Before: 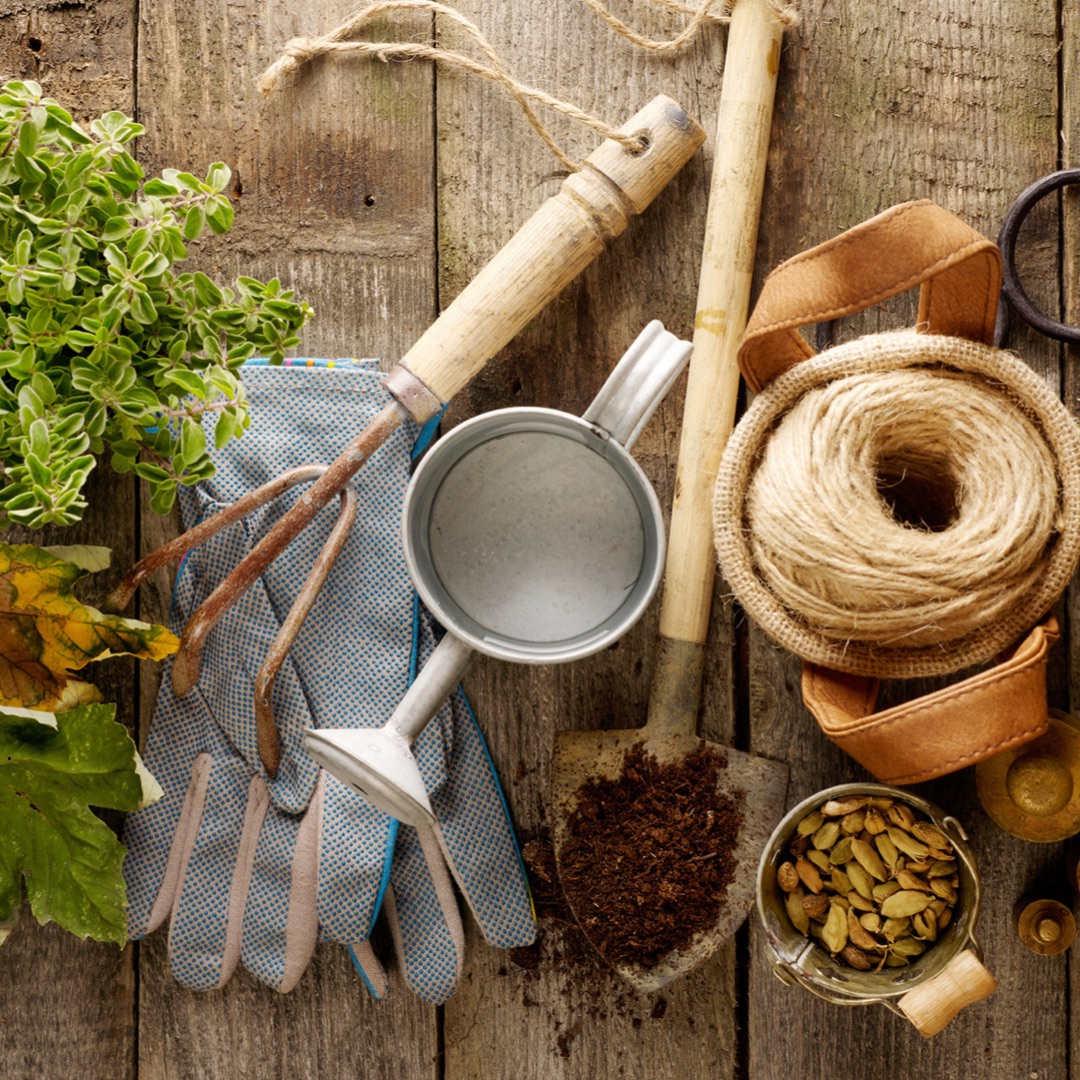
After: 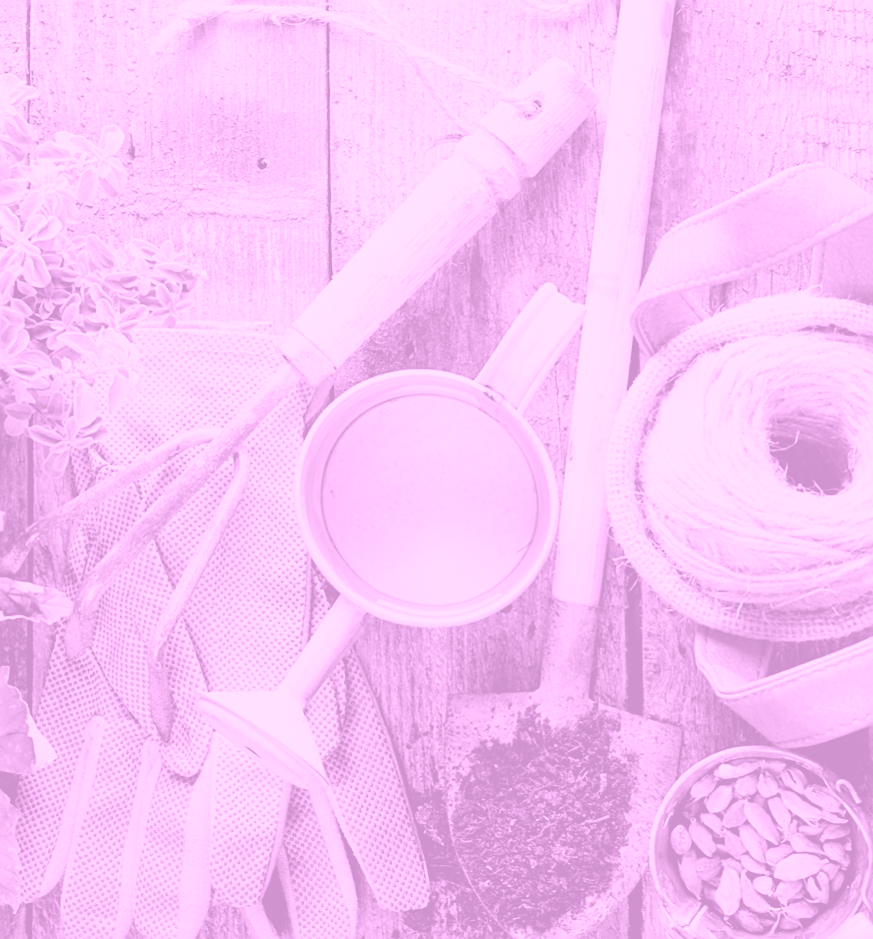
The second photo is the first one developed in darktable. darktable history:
white balance: red 0.967, blue 1.049
filmic rgb: black relative exposure -7.65 EV, white relative exposure 4.56 EV, hardness 3.61, color science v6 (2022)
crop: left 9.929%, top 3.475%, right 9.188%, bottom 9.529%
exposure: black level correction 0, exposure 1.1 EV, compensate exposure bias true, compensate highlight preservation false
colorize: hue 331.2°, saturation 75%, source mix 30.28%, lightness 70.52%, version 1
sharpen: on, module defaults
